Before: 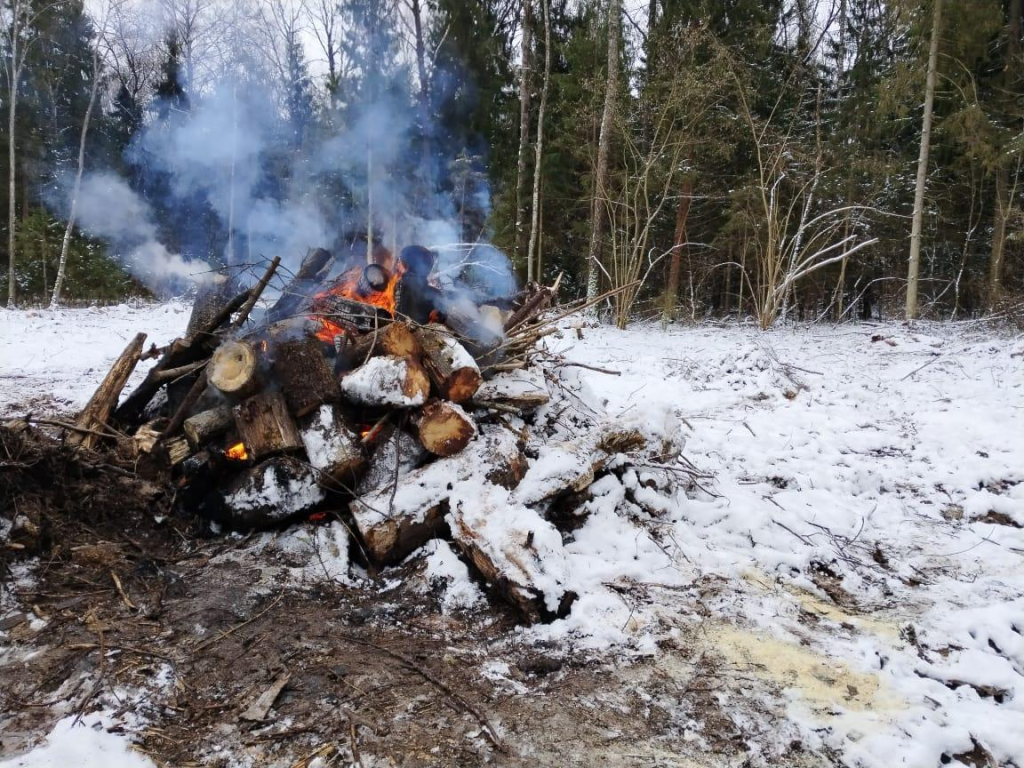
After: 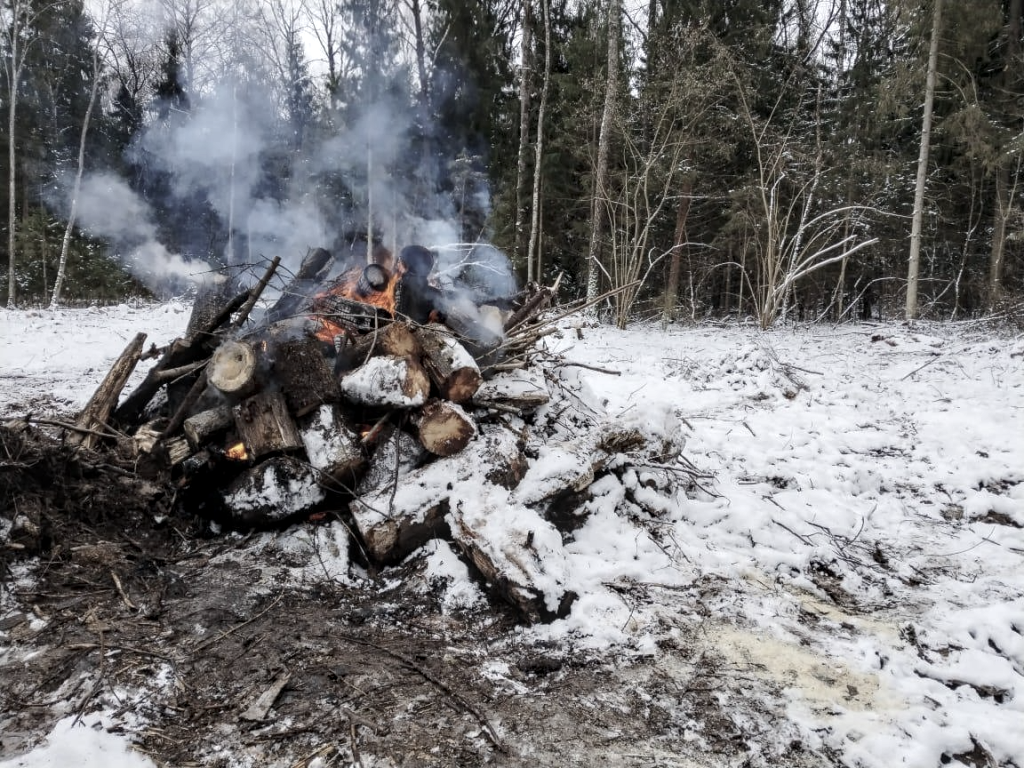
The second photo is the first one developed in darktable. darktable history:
local contrast: detail 130%
color correction: saturation 0.5
